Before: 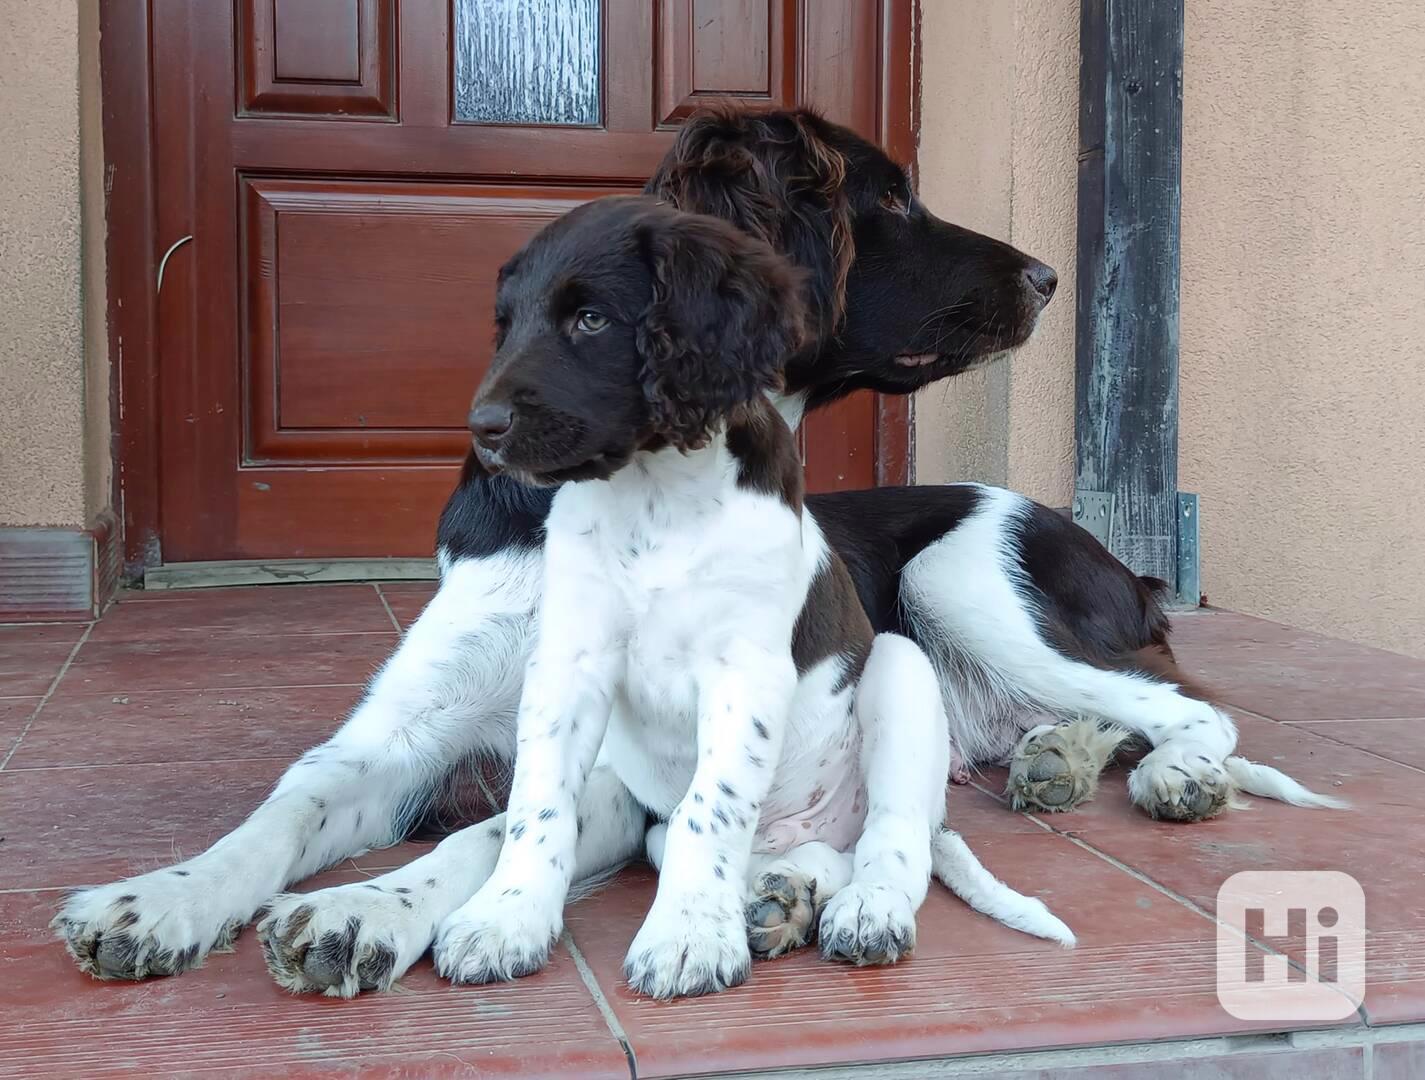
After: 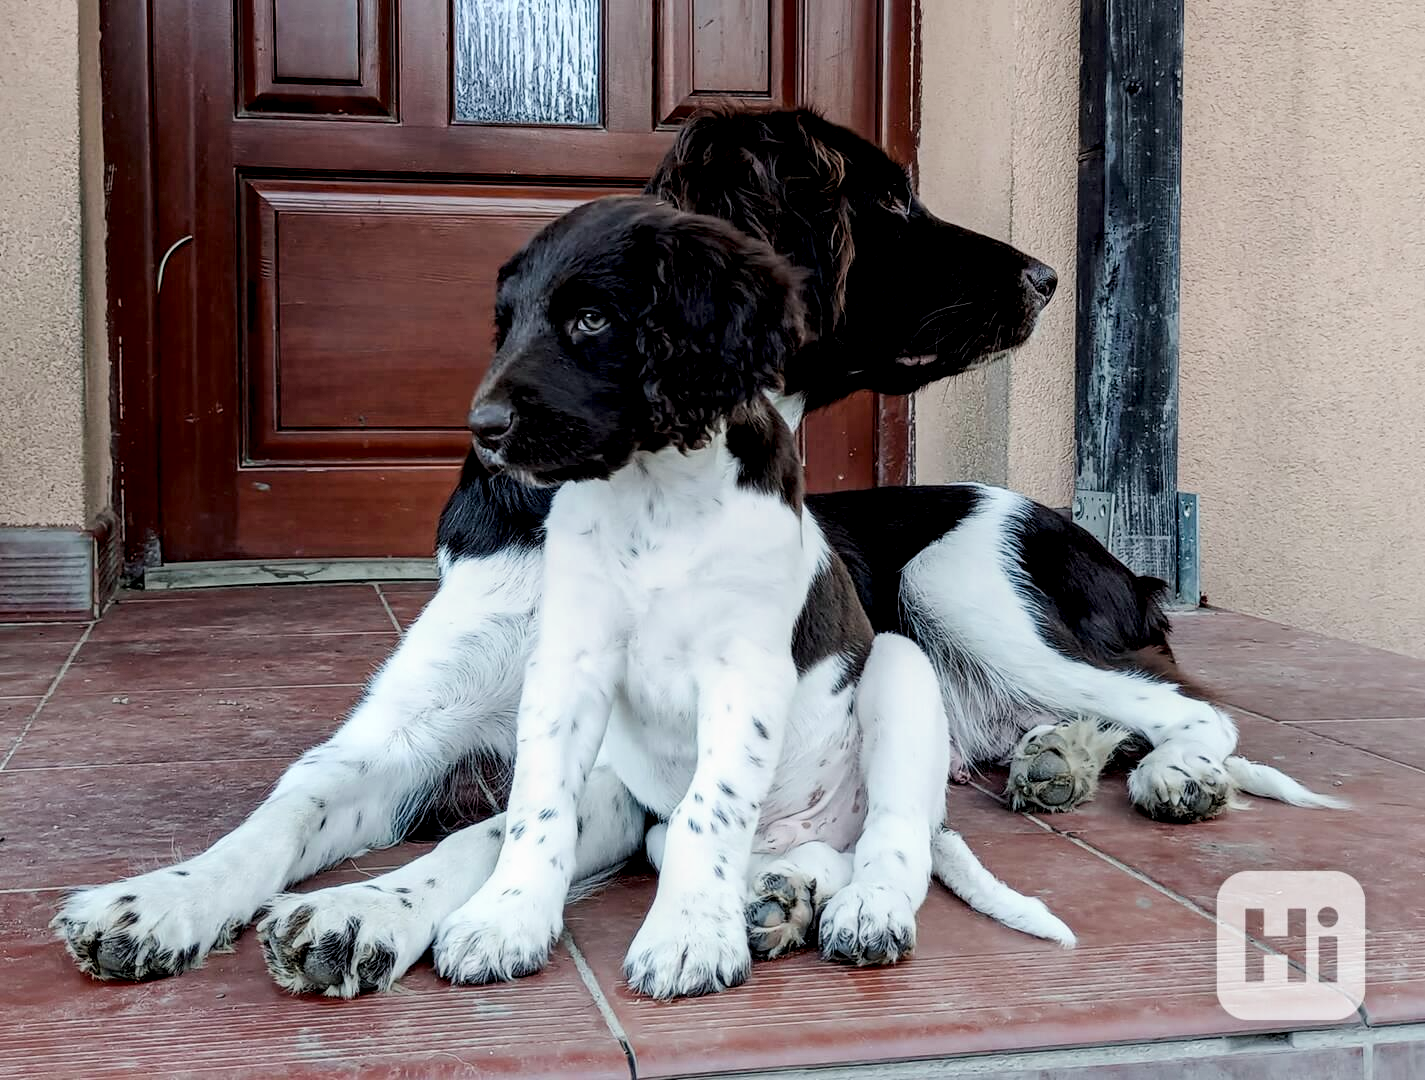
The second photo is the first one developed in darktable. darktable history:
local contrast: highlights 81%, shadows 58%, detail 175%, midtone range 0.596
filmic rgb: black relative exposure -7.65 EV, white relative exposure 4.56 EV, hardness 3.61
